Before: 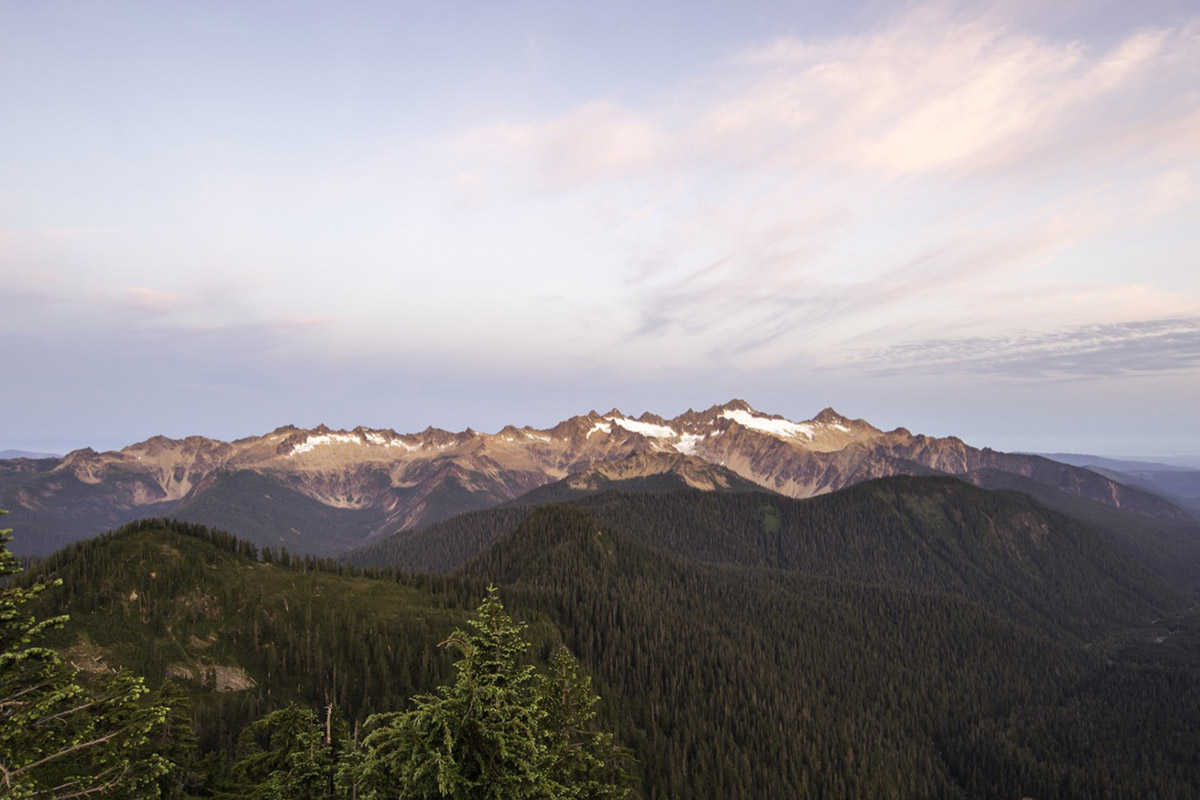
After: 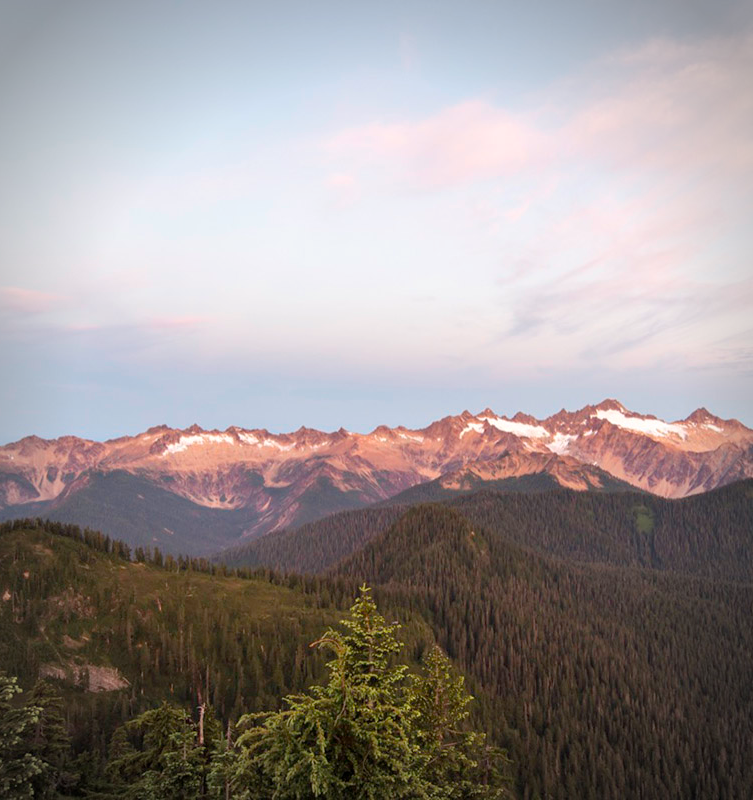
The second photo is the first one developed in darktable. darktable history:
crop: left 10.644%, right 26.528%
vignetting: automatic ratio true
